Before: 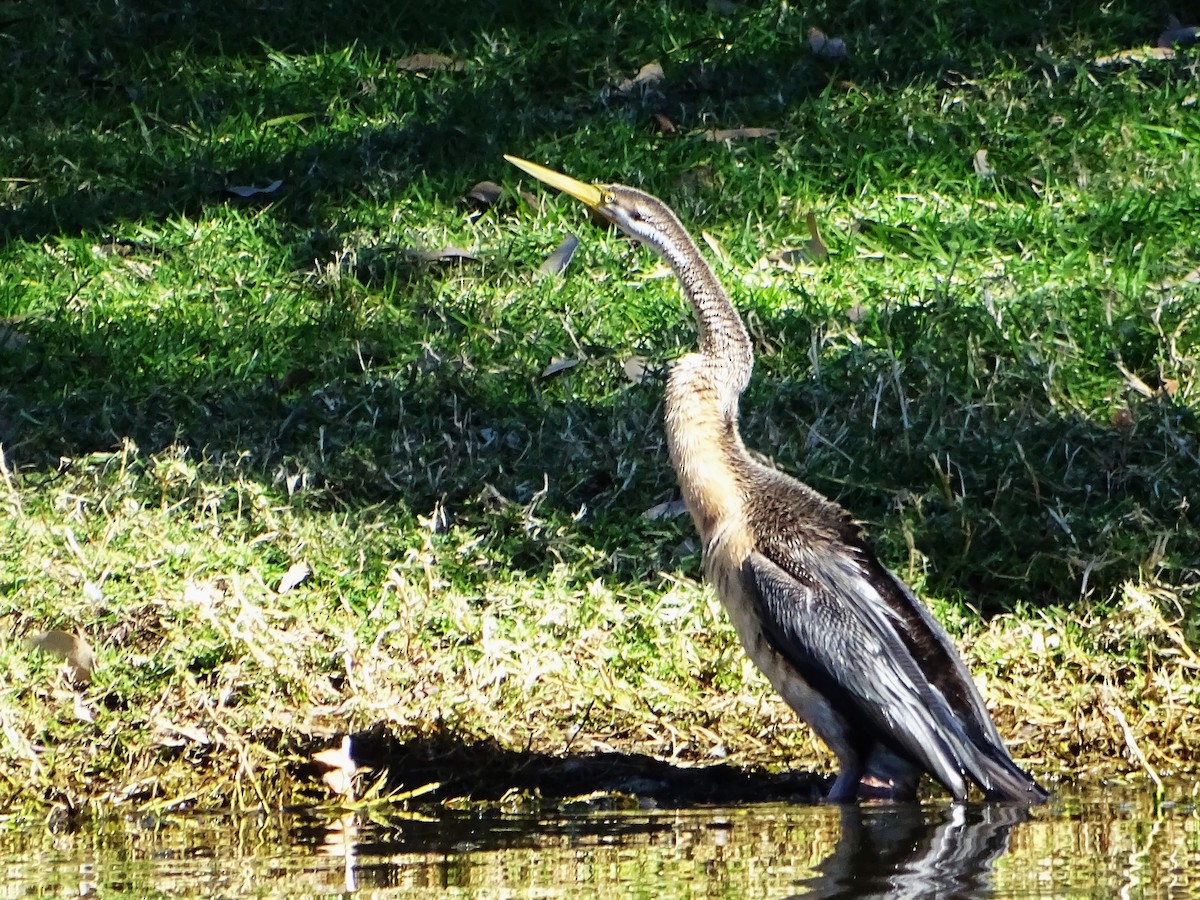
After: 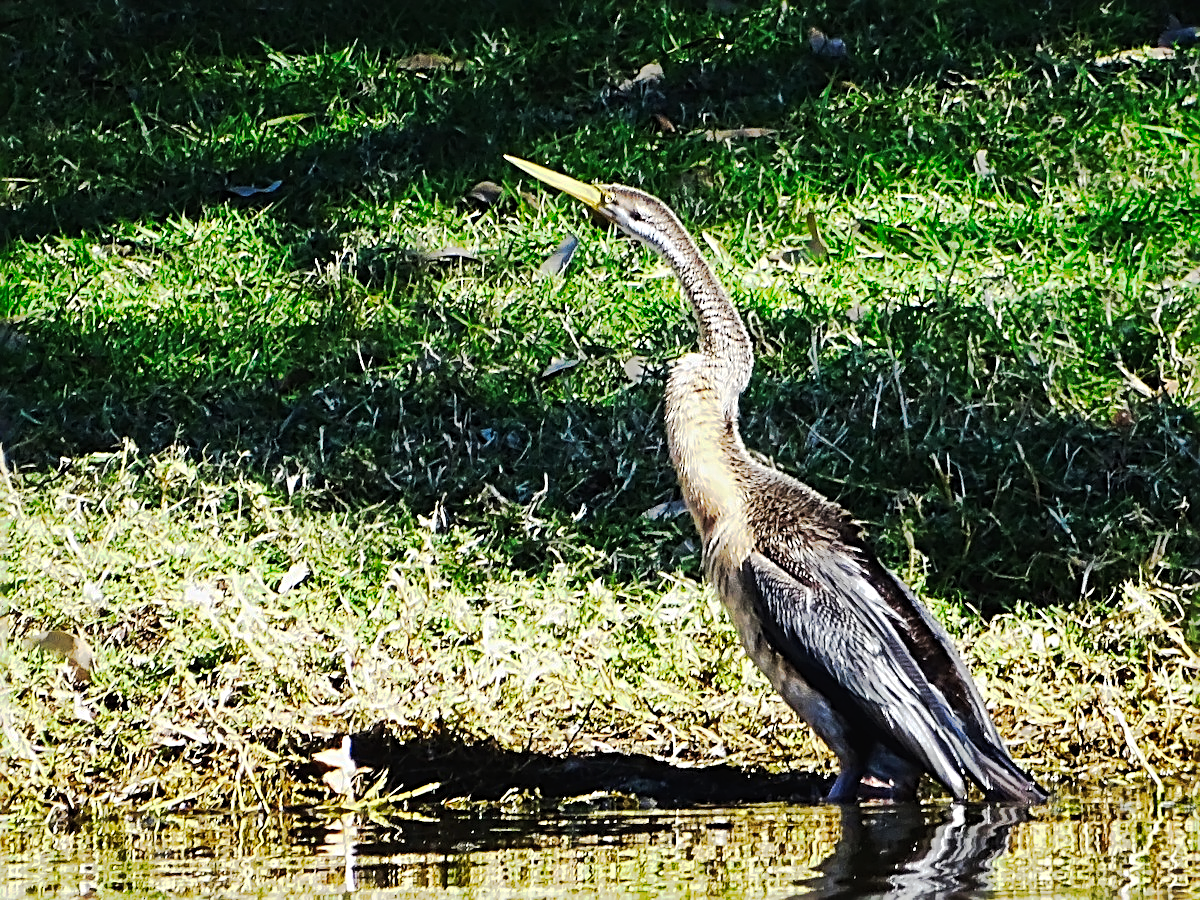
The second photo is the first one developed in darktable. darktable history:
sharpen: radius 3.025, amount 0.757
tone curve: curves: ch0 [(0, 0) (0.003, 0.015) (0.011, 0.019) (0.025, 0.025) (0.044, 0.039) (0.069, 0.053) (0.1, 0.076) (0.136, 0.107) (0.177, 0.143) (0.224, 0.19) (0.277, 0.253) (0.335, 0.32) (0.399, 0.412) (0.468, 0.524) (0.543, 0.668) (0.623, 0.717) (0.709, 0.769) (0.801, 0.82) (0.898, 0.865) (1, 1)], preserve colors none
color balance rgb: saturation formula JzAzBz (2021)
